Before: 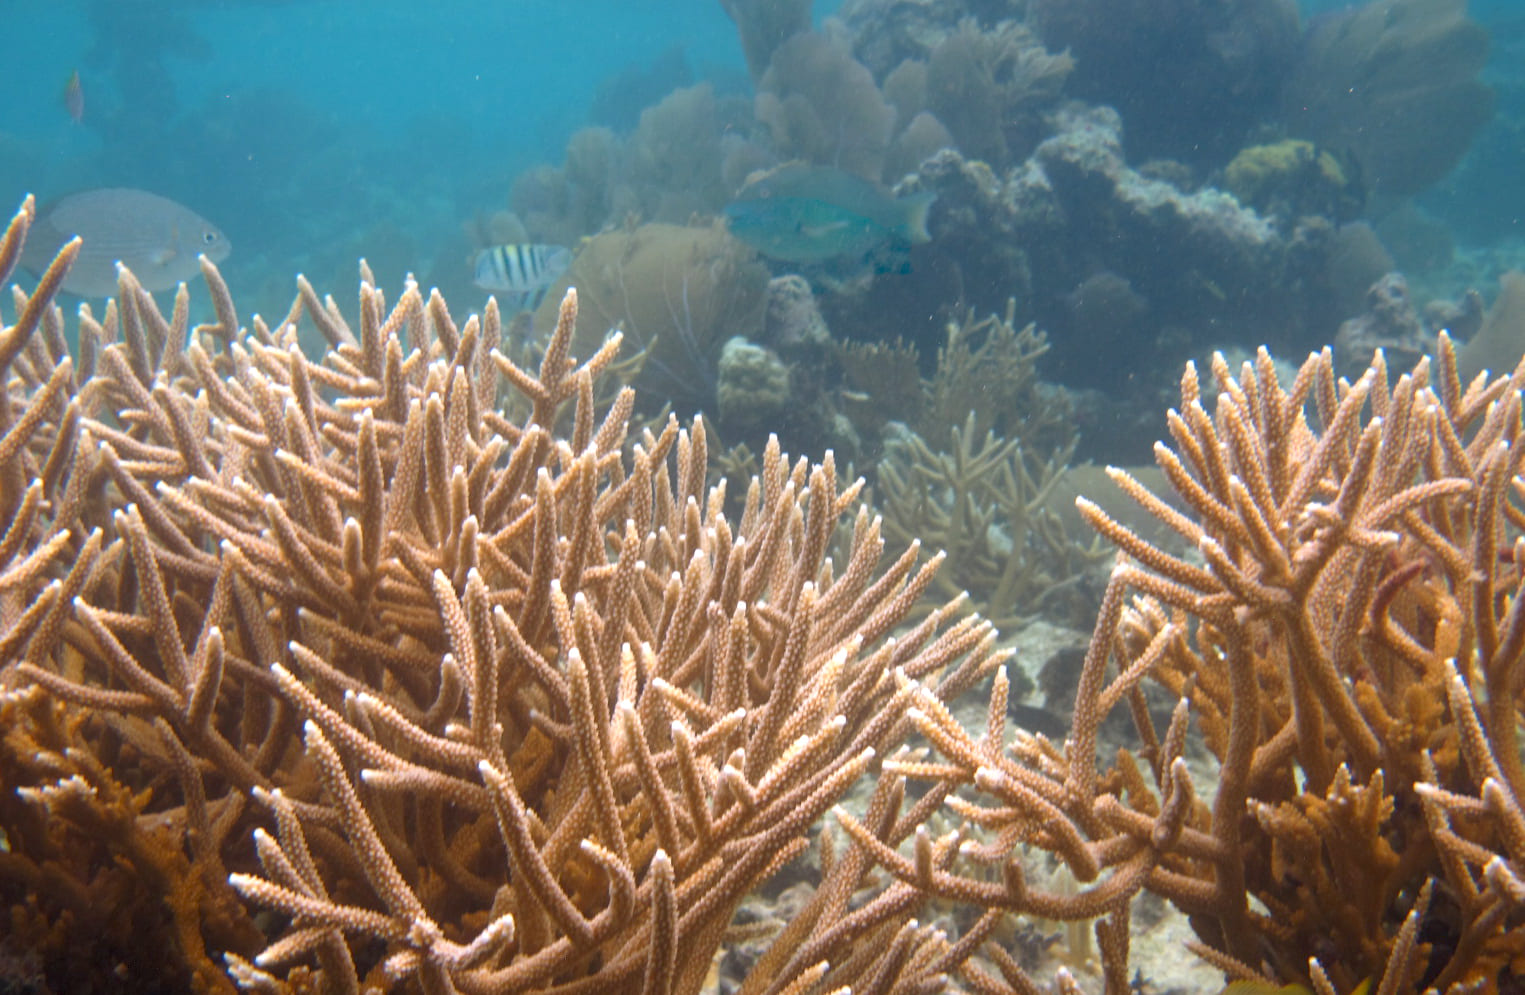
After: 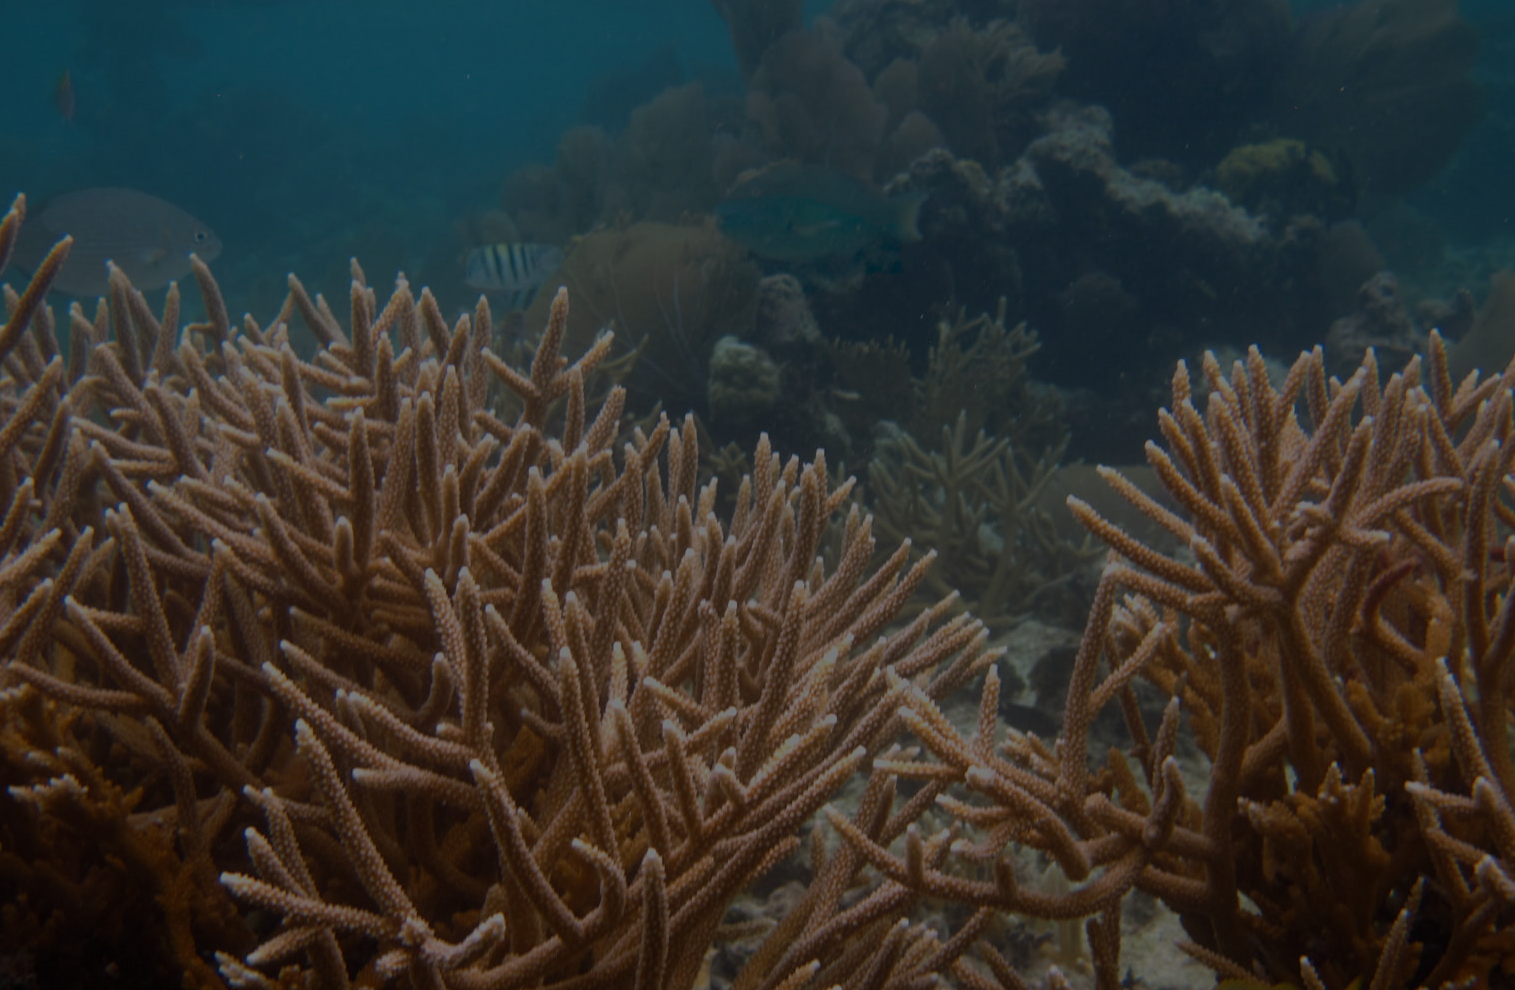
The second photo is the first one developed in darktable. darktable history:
crop and rotate: left 0.614%, top 0.179%, bottom 0.309%
exposure: exposure -2.446 EV, compensate highlight preservation false
